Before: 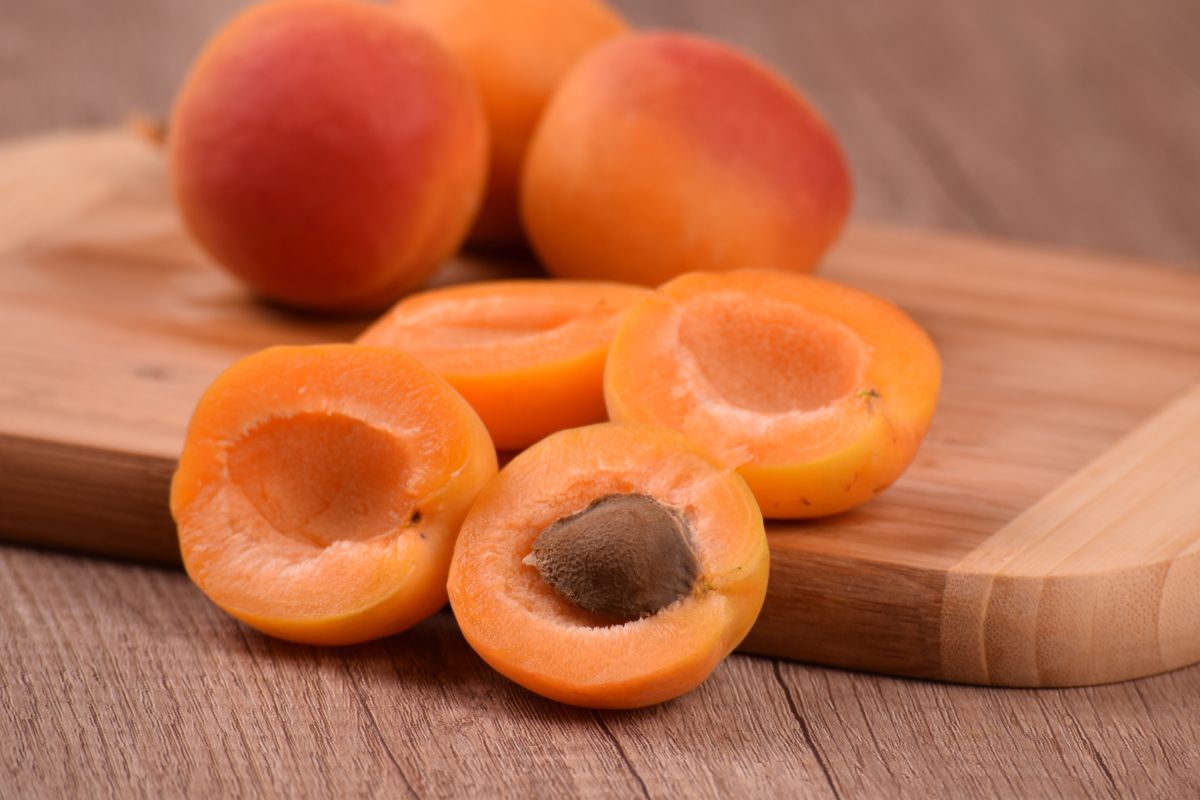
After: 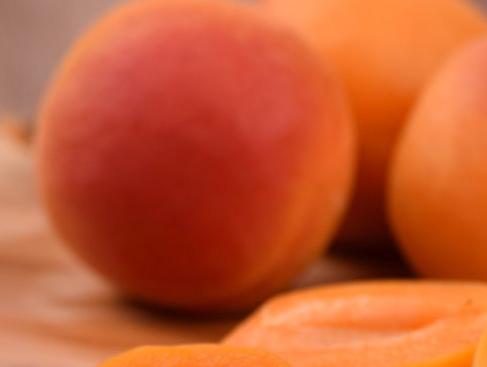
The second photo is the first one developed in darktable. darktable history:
crop and rotate: left 11.153%, top 0.105%, right 48.229%, bottom 53.928%
